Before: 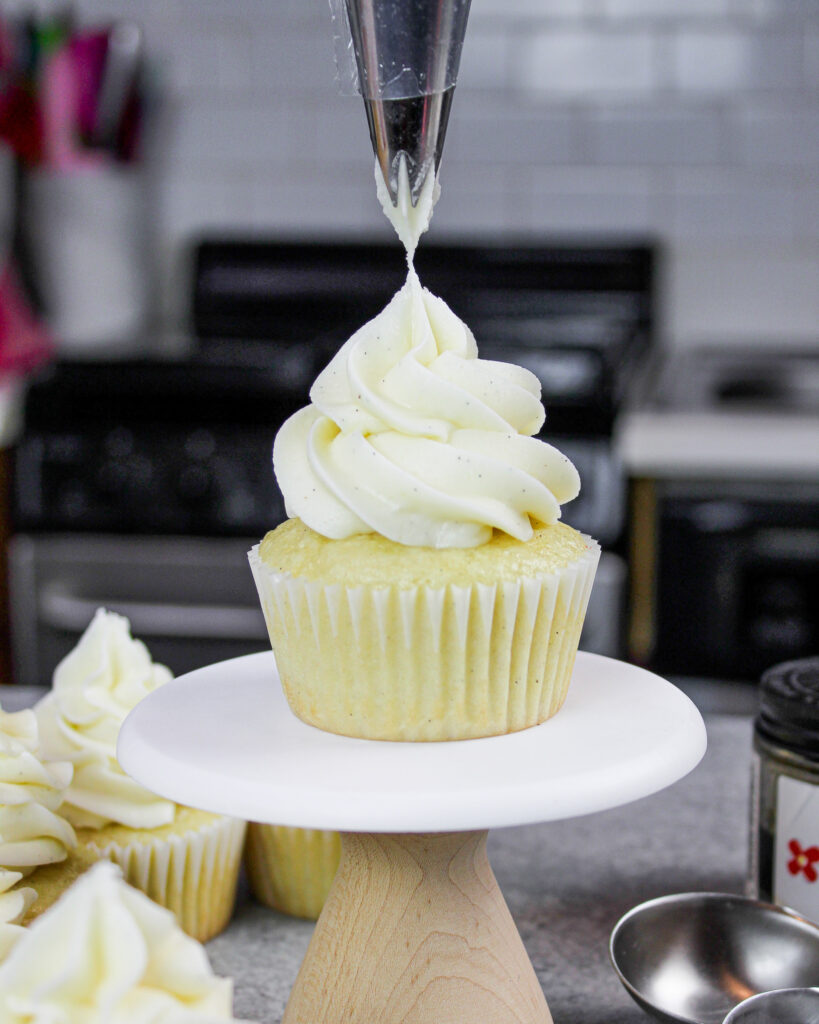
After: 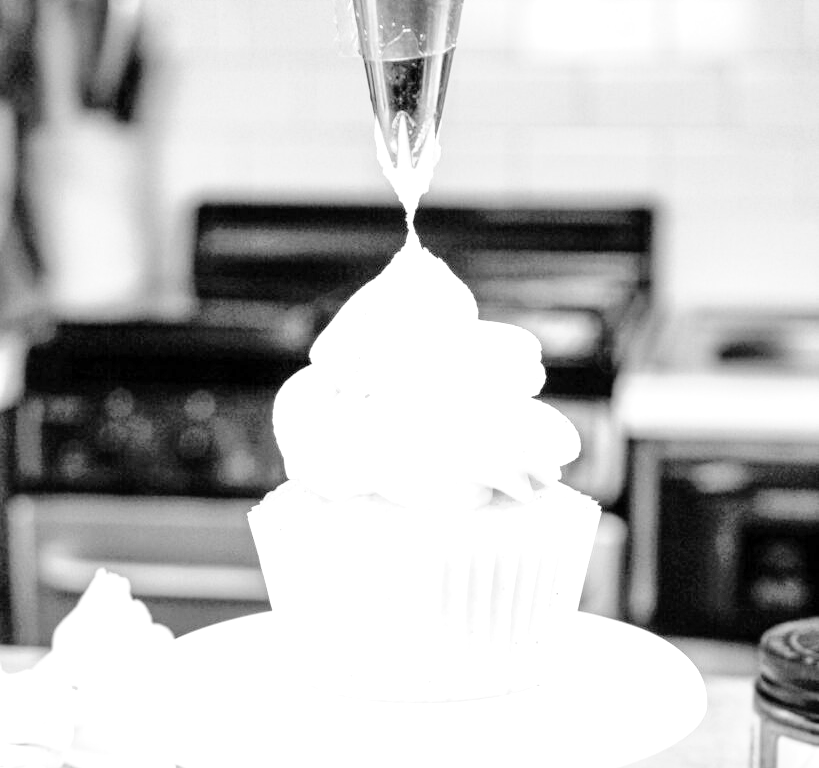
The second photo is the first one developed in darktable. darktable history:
white balance: red 0.948, green 1.02, blue 1.176
exposure: exposure 1.223 EV, compensate highlight preservation false
crop: top 3.857%, bottom 21.132%
color balance rgb: linear chroma grading › global chroma 8.33%, perceptual saturation grading › global saturation 18.52%, global vibrance 7.87%
tone curve: curves: ch0 [(0, 0) (0.003, 0) (0.011, 0.002) (0.025, 0.004) (0.044, 0.007) (0.069, 0.015) (0.1, 0.025) (0.136, 0.04) (0.177, 0.09) (0.224, 0.152) (0.277, 0.239) (0.335, 0.335) (0.399, 0.43) (0.468, 0.524) (0.543, 0.621) (0.623, 0.712) (0.709, 0.789) (0.801, 0.871) (0.898, 0.951) (1, 1)], preserve colors none
contrast brightness saturation: brightness 0.28
monochrome: size 1
